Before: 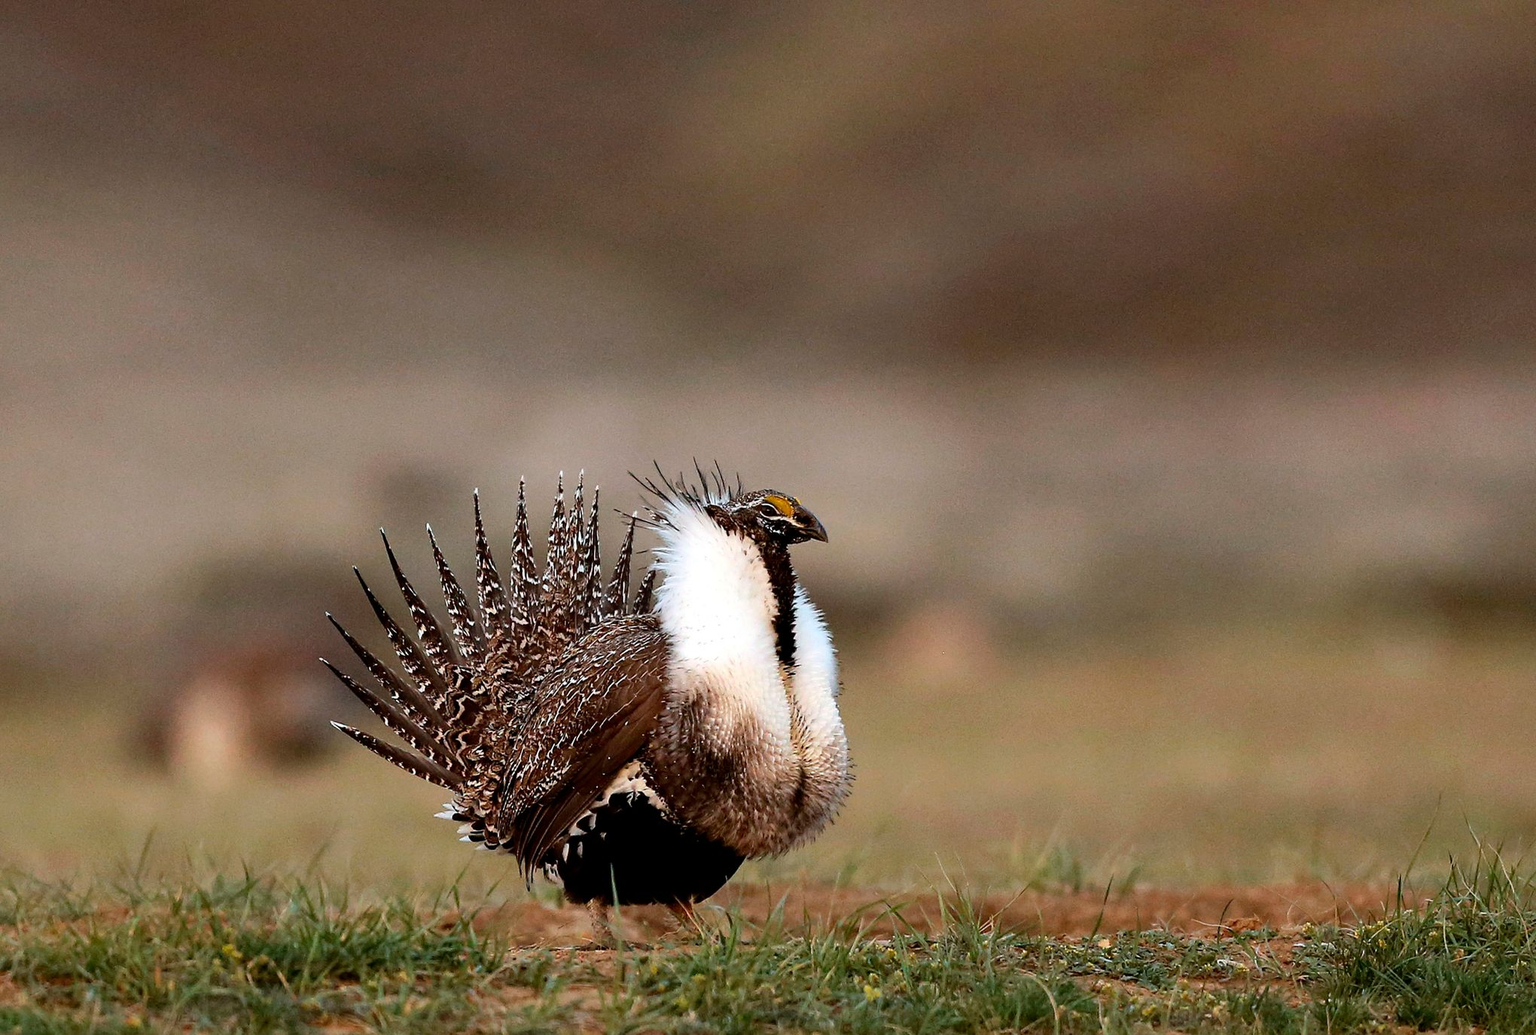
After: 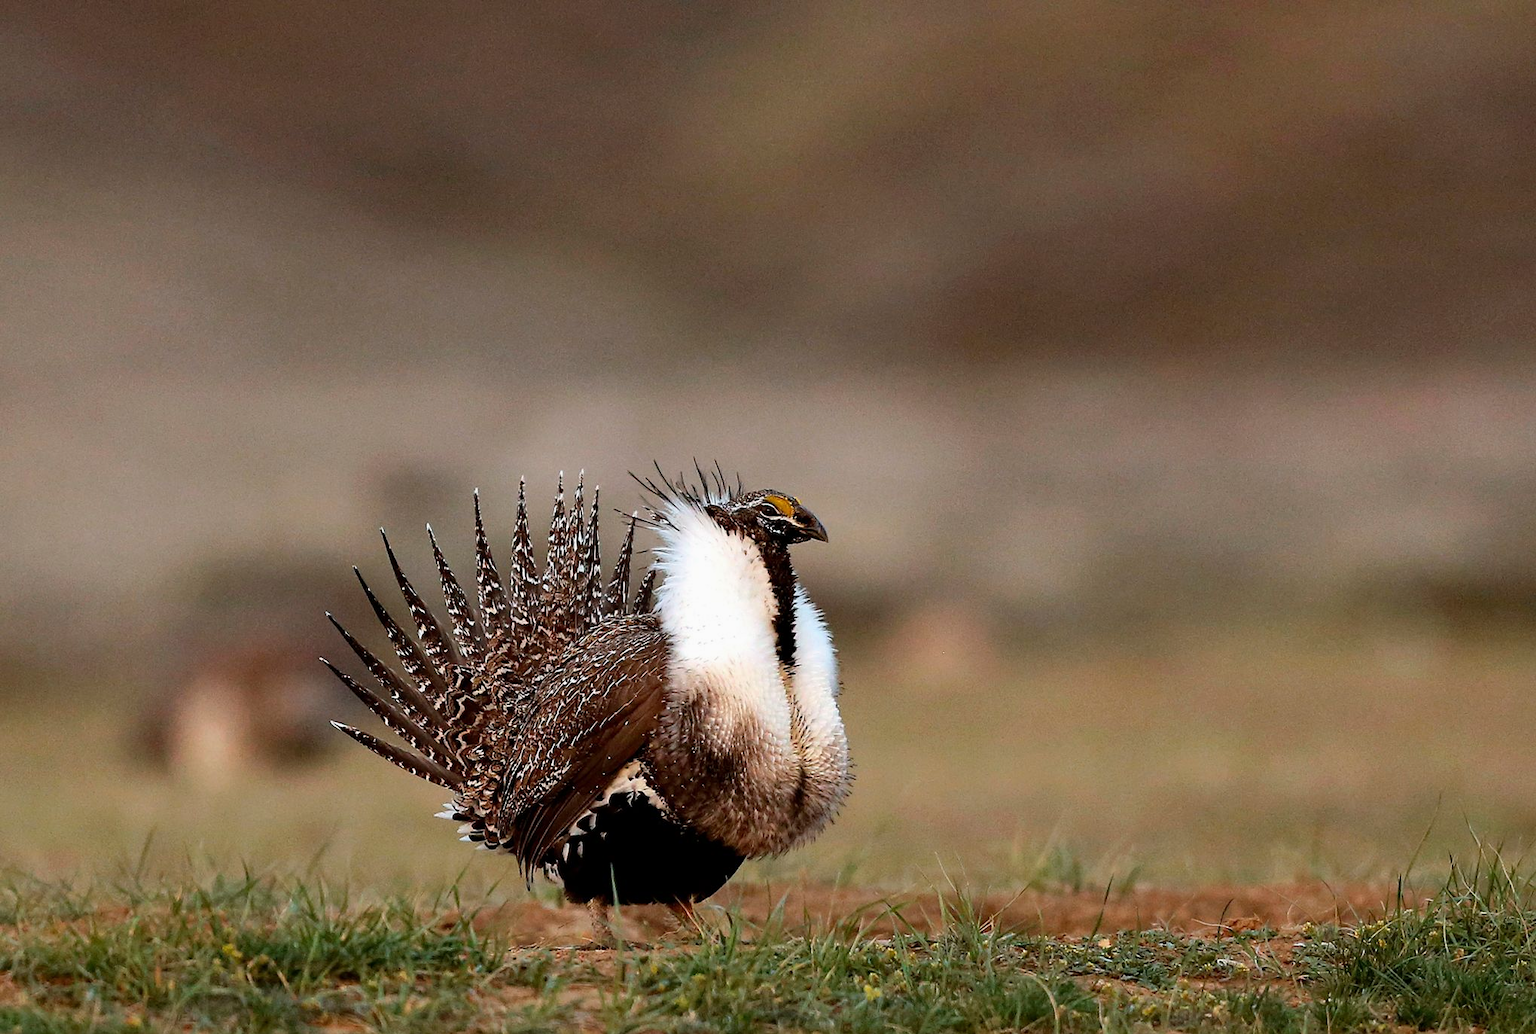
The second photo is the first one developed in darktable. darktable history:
tone equalizer: -7 EV 0.212 EV, -6 EV 0.132 EV, -5 EV 0.097 EV, -4 EV 0.033 EV, -2 EV -0.022 EV, -1 EV -0.065 EV, +0 EV -0.057 EV
